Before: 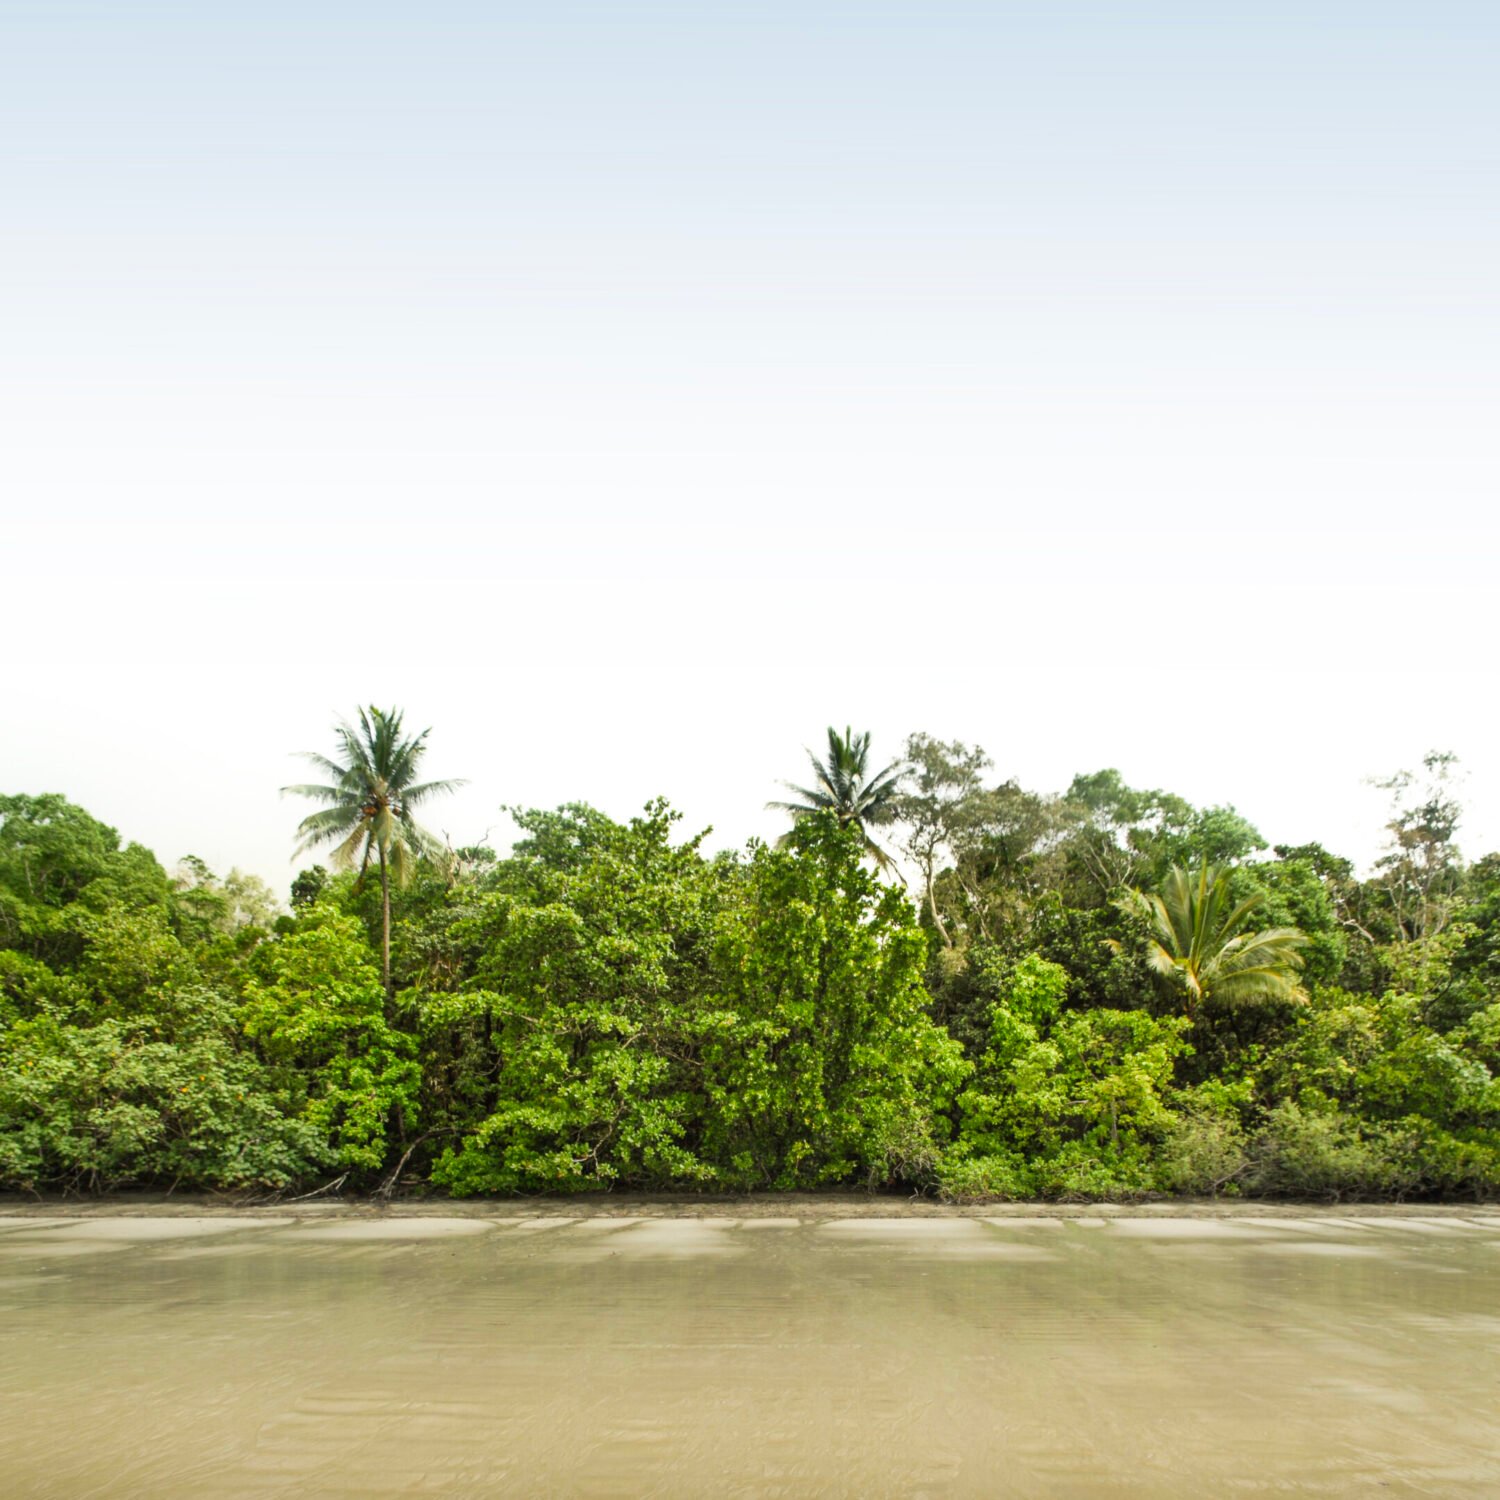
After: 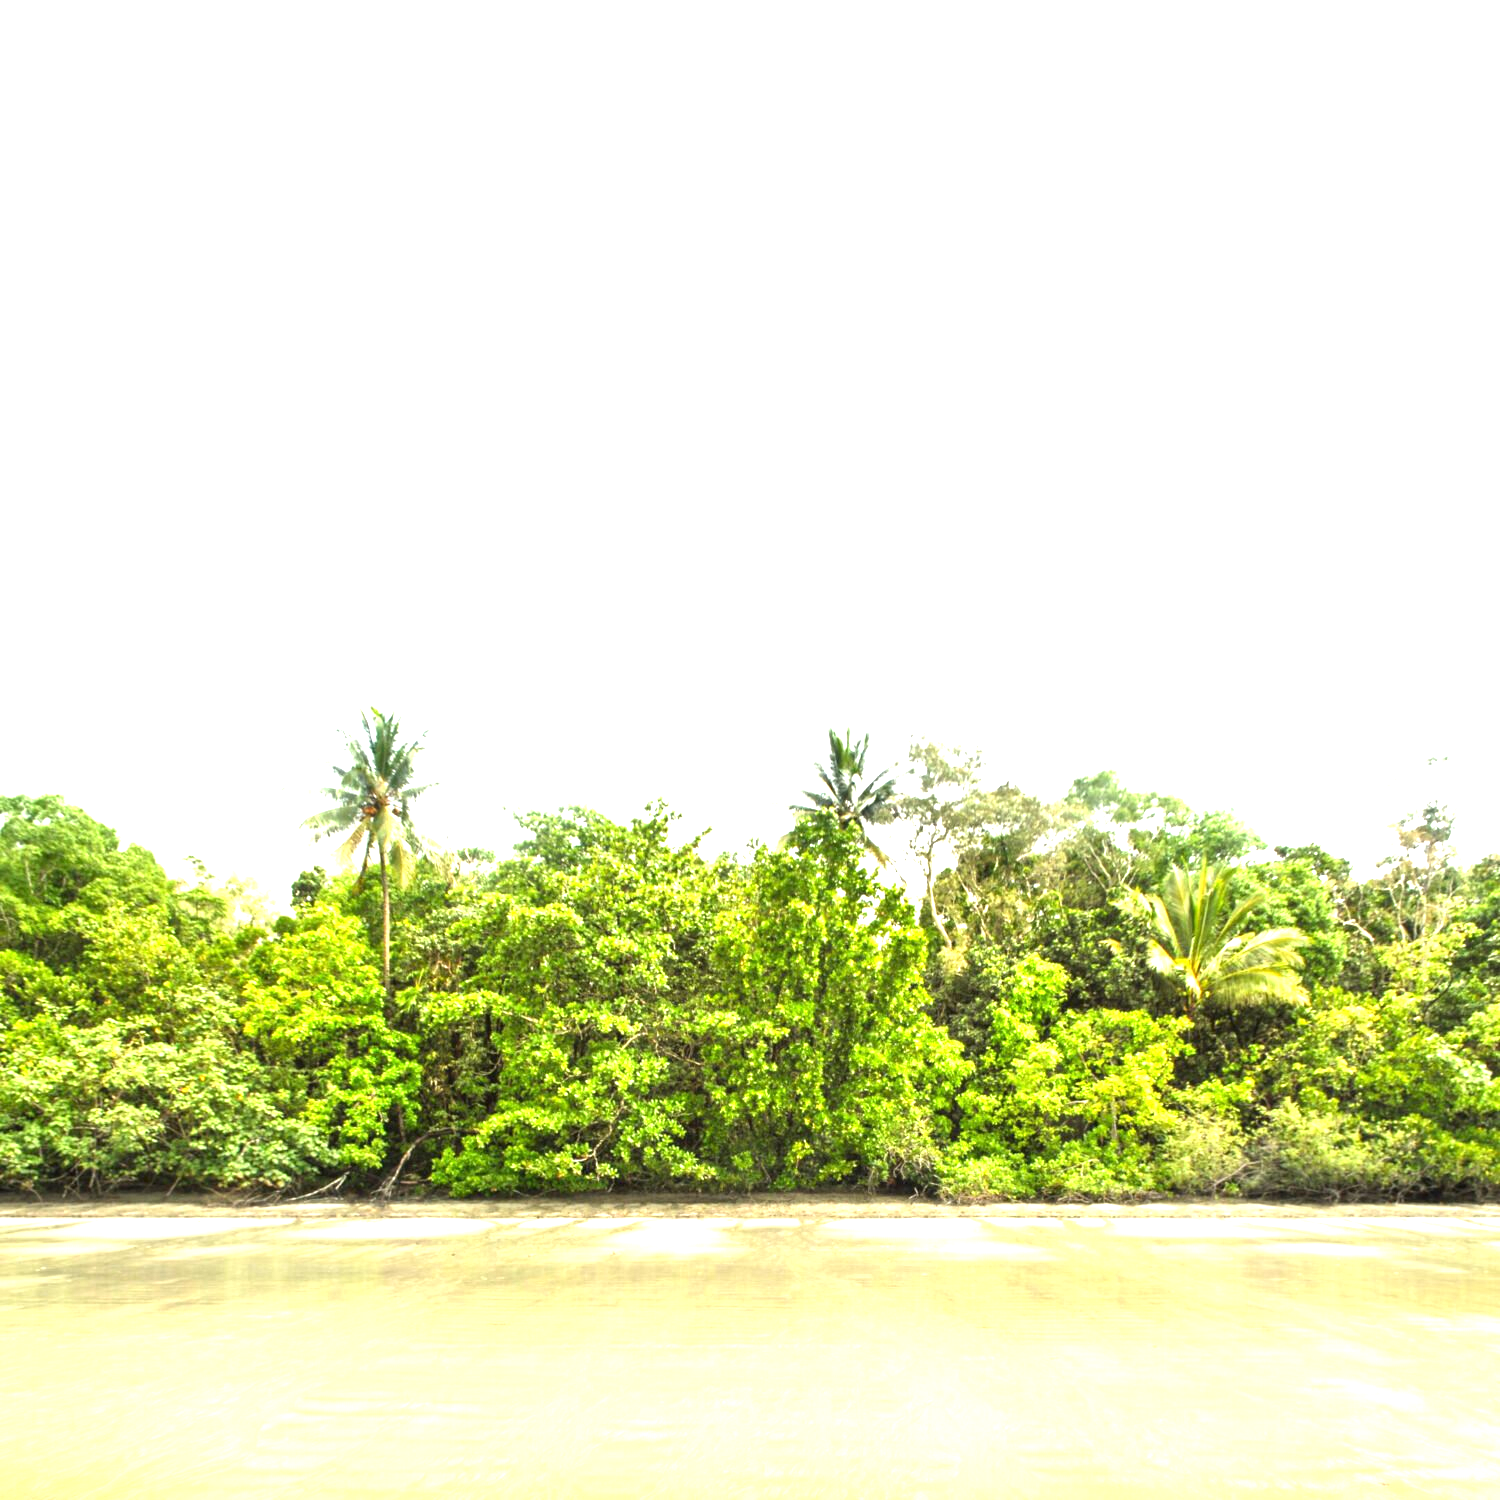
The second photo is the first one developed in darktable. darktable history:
exposure: black level correction 0, exposure 1.63 EV, compensate exposure bias true, compensate highlight preservation false
